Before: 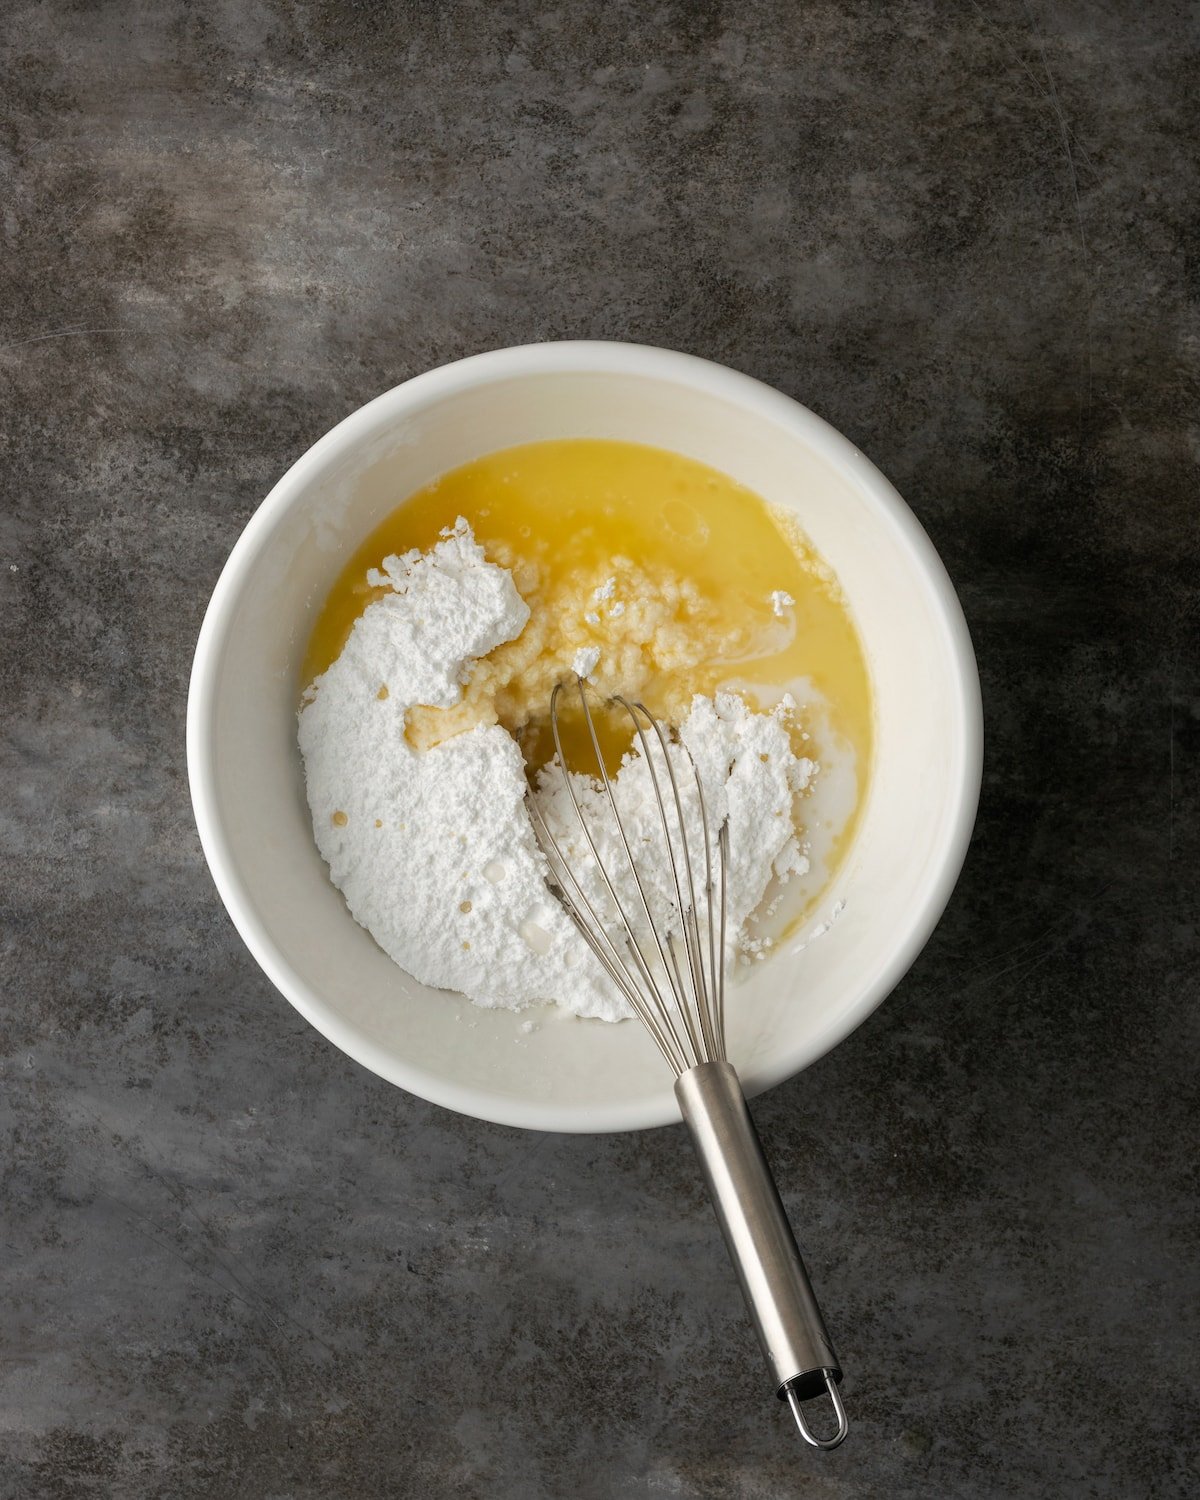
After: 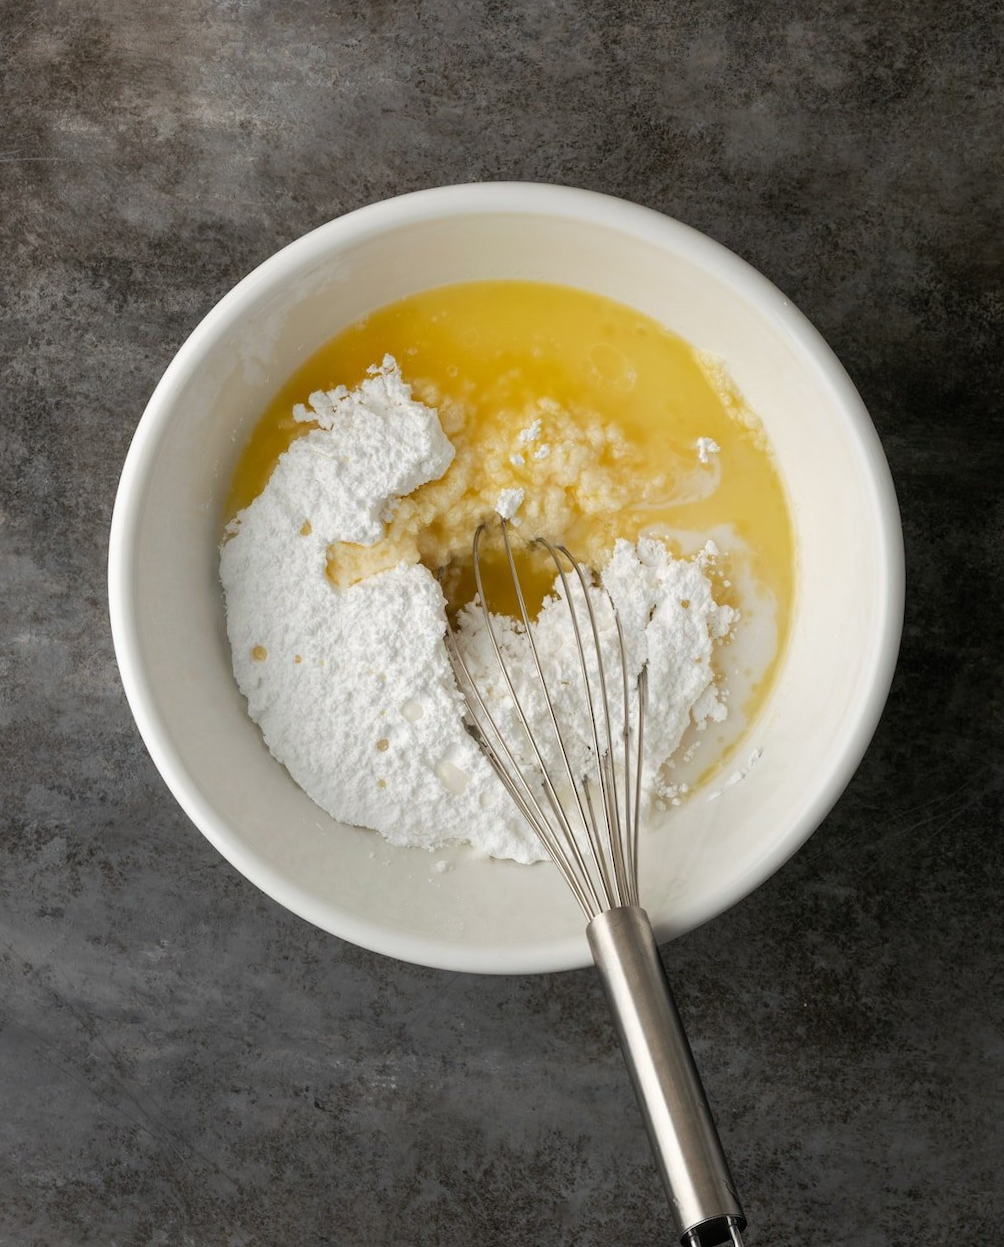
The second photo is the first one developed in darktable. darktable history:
rotate and perspective: rotation 1.57°, crop left 0.018, crop right 0.982, crop top 0.039, crop bottom 0.961
crop: left 6.446%, top 8.188%, right 9.538%, bottom 3.548%
